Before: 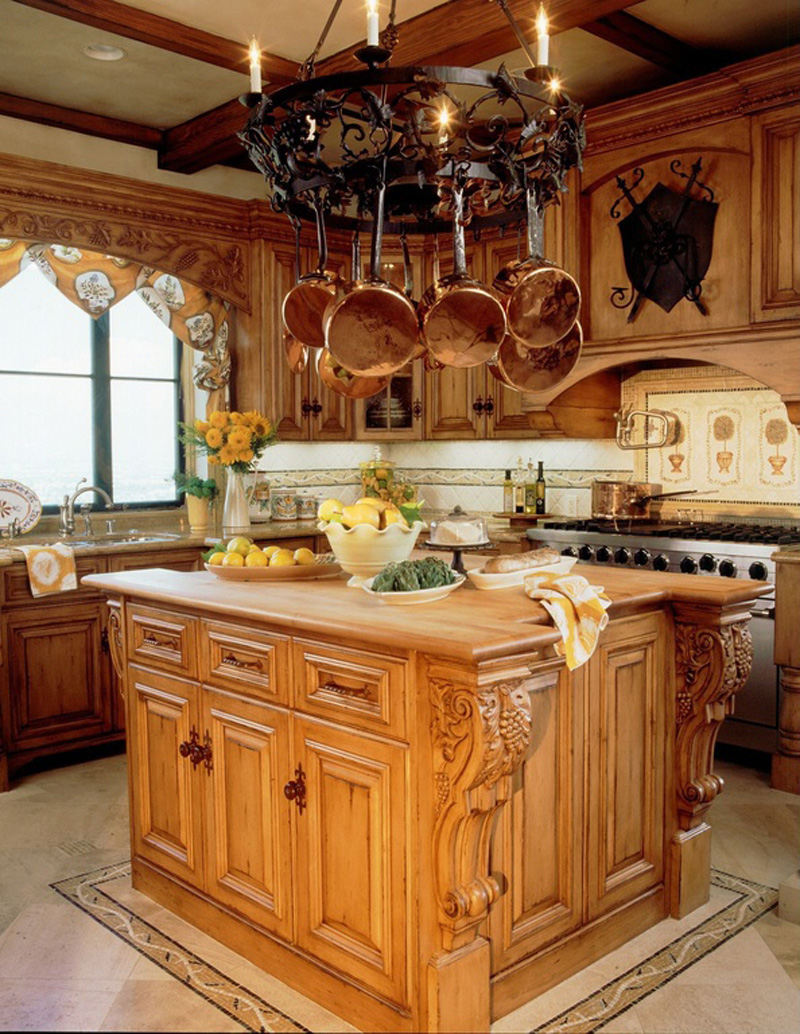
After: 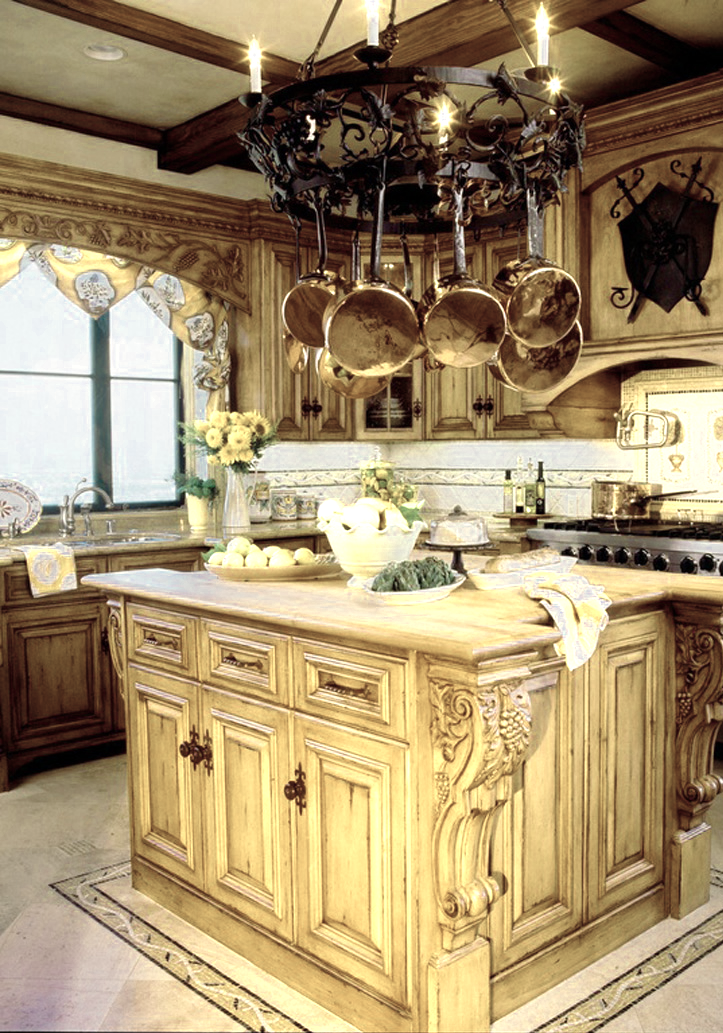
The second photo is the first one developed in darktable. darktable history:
crop: right 9.509%, bottom 0.031%
color zones: curves: ch0 [(0.25, 0.667) (0.758, 0.368)]; ch1 [(0.215, 0.245) (0.761, 0.373)]; ch2 [(0.247, 0.554) (0.761, 0.436)]
color balance rgb: linear chroma grading › global chroma 15%, perceptual saturation grading › global saturation 30%
